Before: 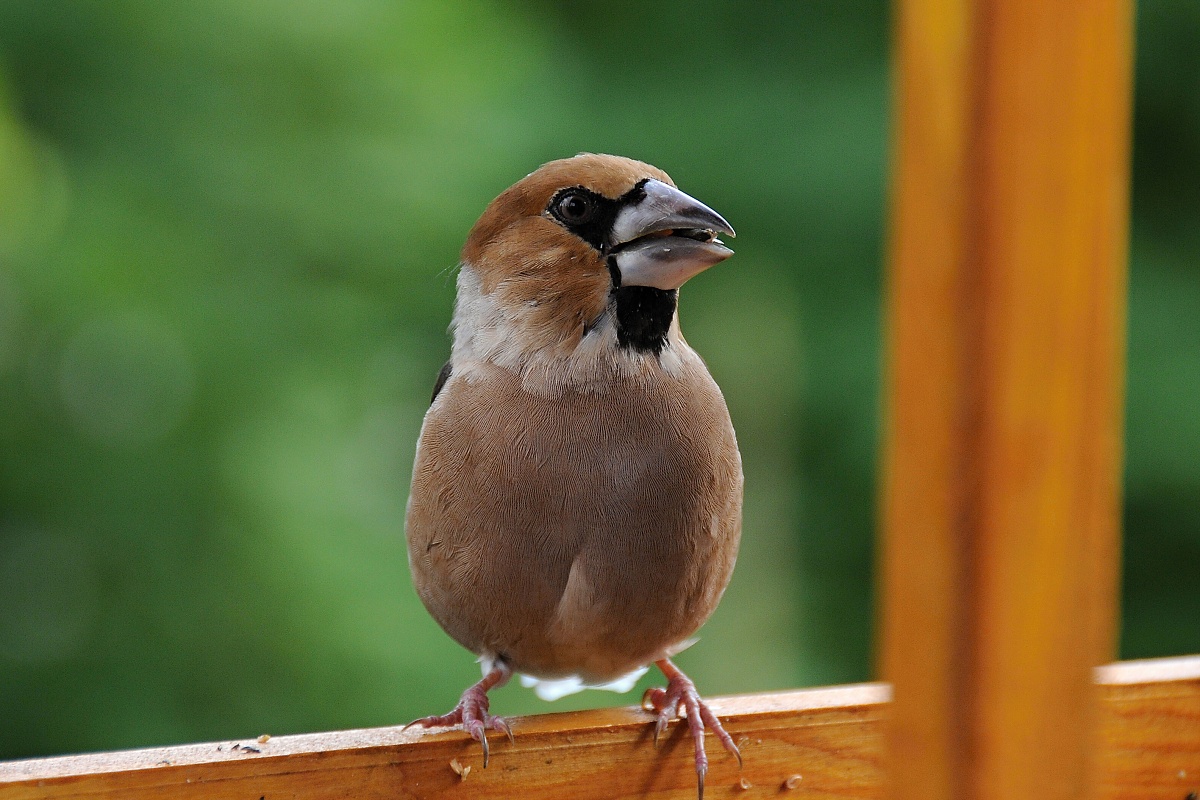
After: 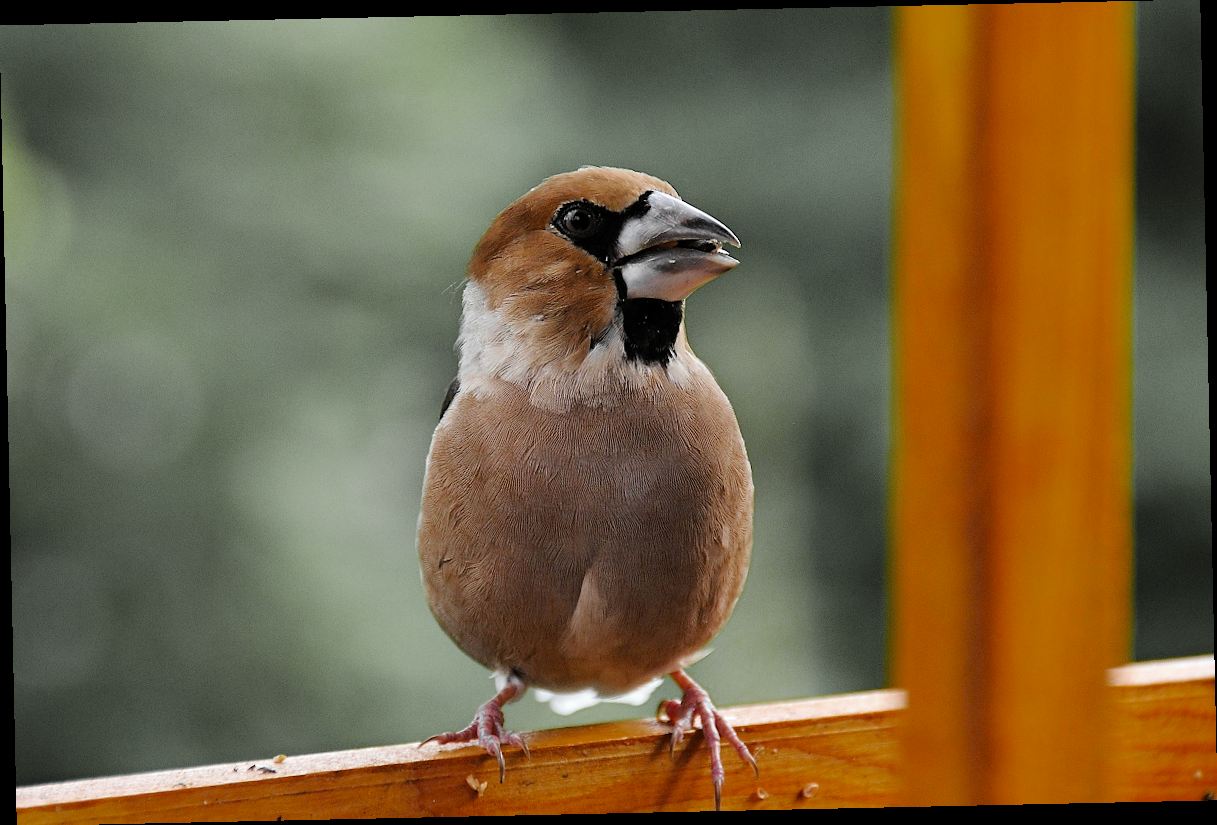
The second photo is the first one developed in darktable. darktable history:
rotate and perspective: rotation -1.24°, automatic cropping off
tone curve: curves: ch0 [(0, 0) (0.004, 0.001) (0.133, 0.112) (0.325, 0.362) (0.832, 0.893) (1, 1)], color space Lab, linked channels, preserve colors none
color zones: curves: ch0 [(0.004, 0.388) (0.125, 0.392) (0.25, 0.404) (0.375, 0.5) (0.5, 0.5) (0.625, 0.5) (0.75, 0.5) (0.875, 0.5)]; ch1 [(0, 0.5) (0.125, 0.5) (0.25, 0.5) (0.375, 0.124) (0.524, 0.124) (0.645, 0.128) (0.789, 0.132) (0.914, 0.096) (0.998, 0.068)]
